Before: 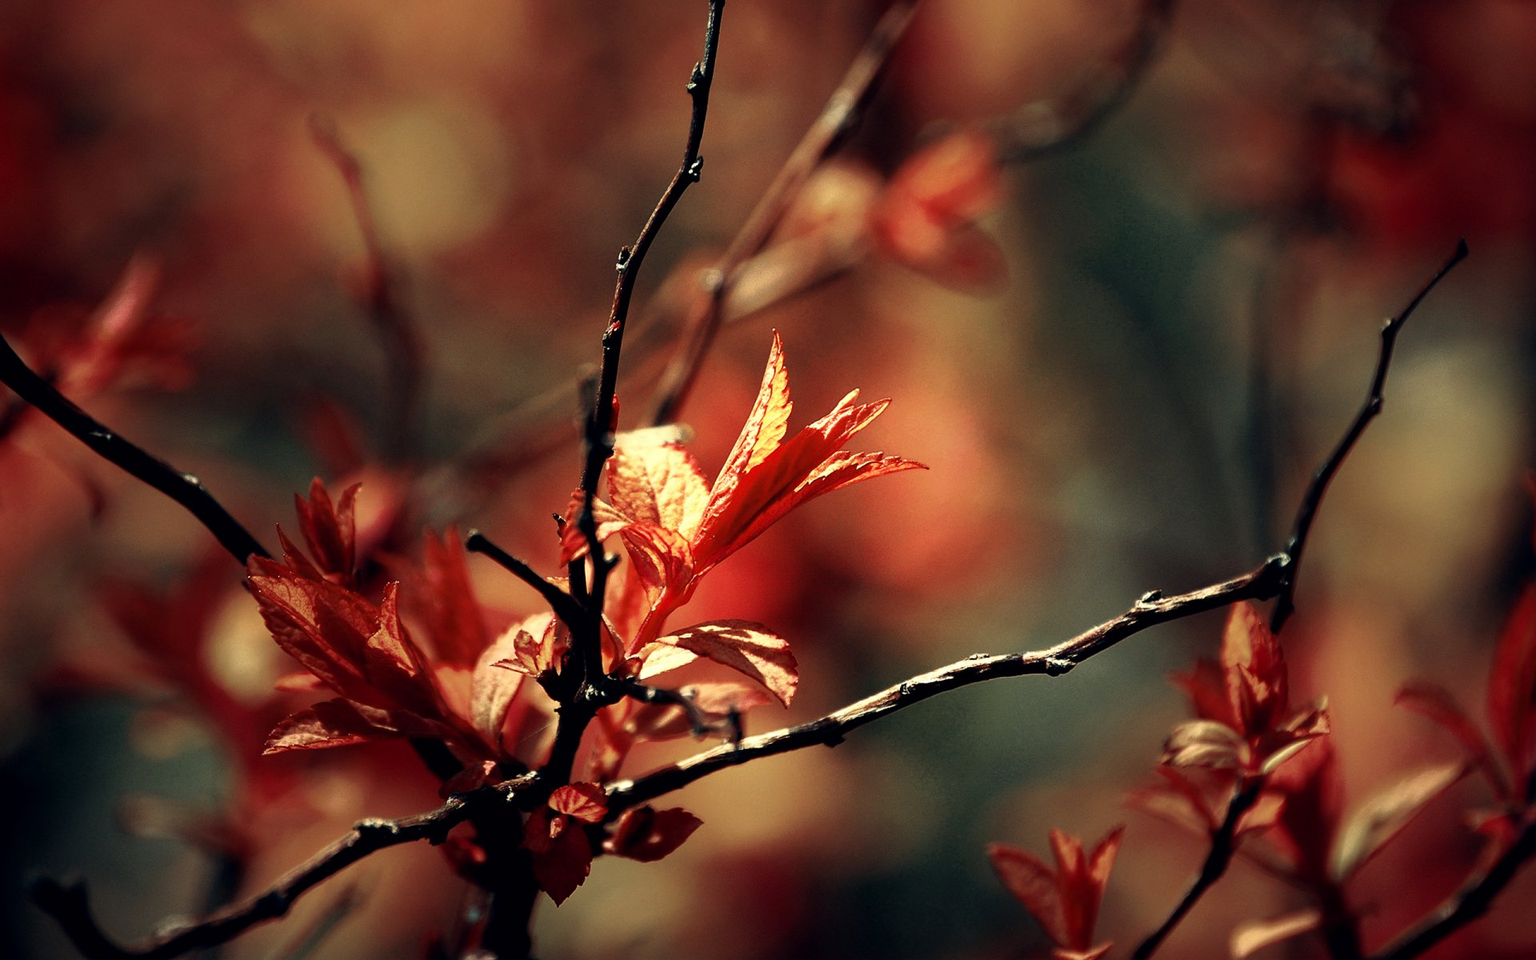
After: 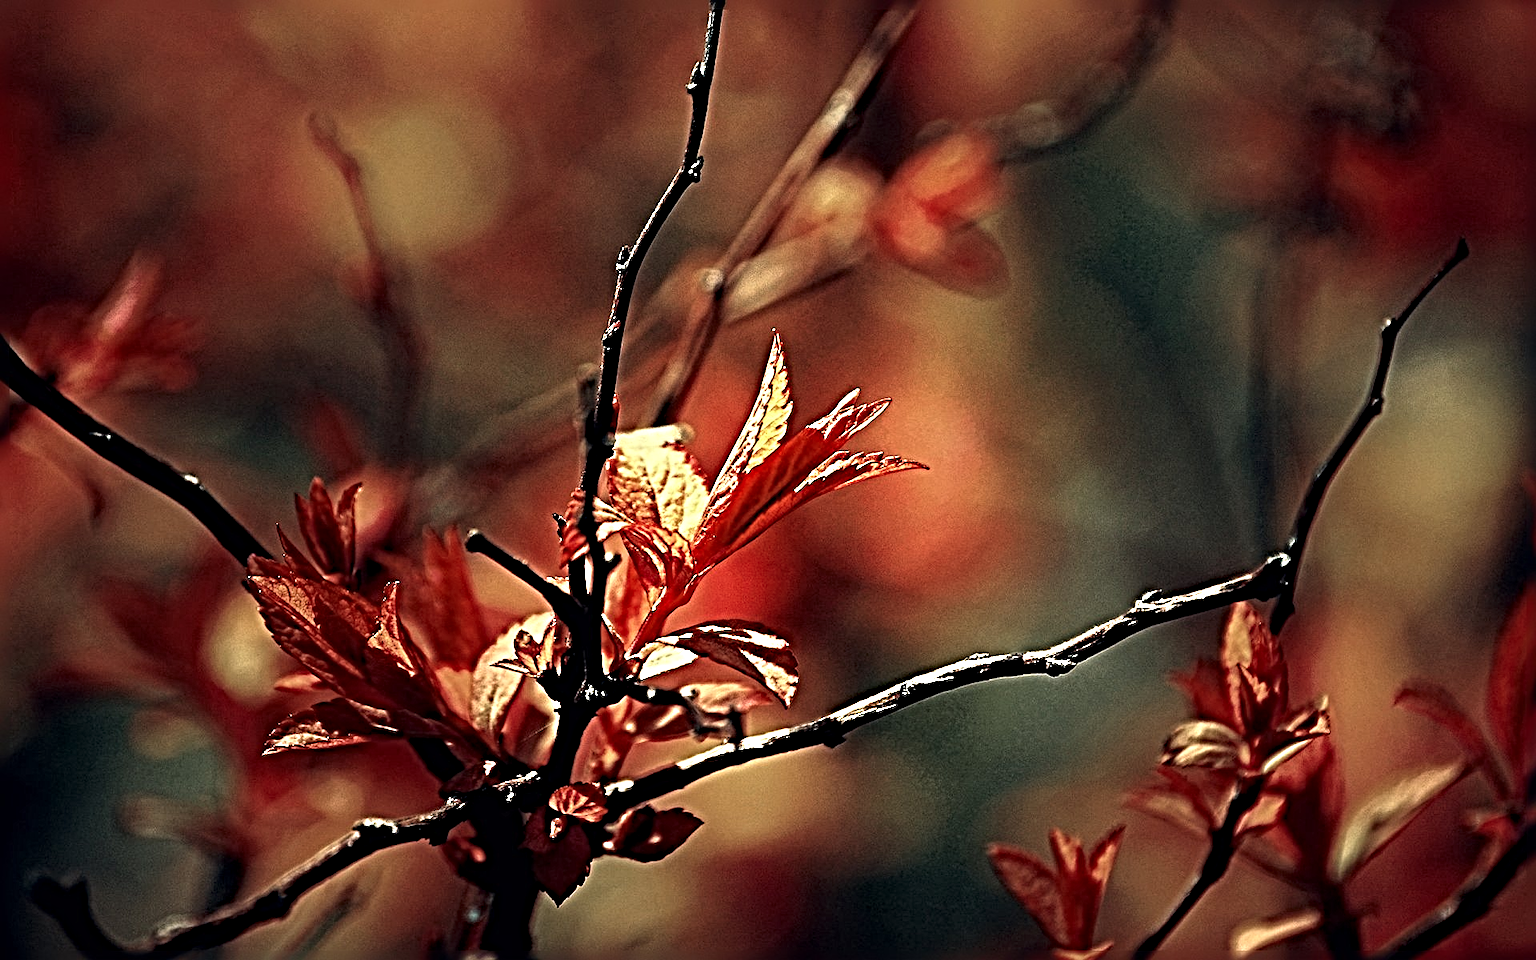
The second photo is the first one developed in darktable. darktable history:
sharpen: radius 6.279, amount 1.805, threshold 0.015
